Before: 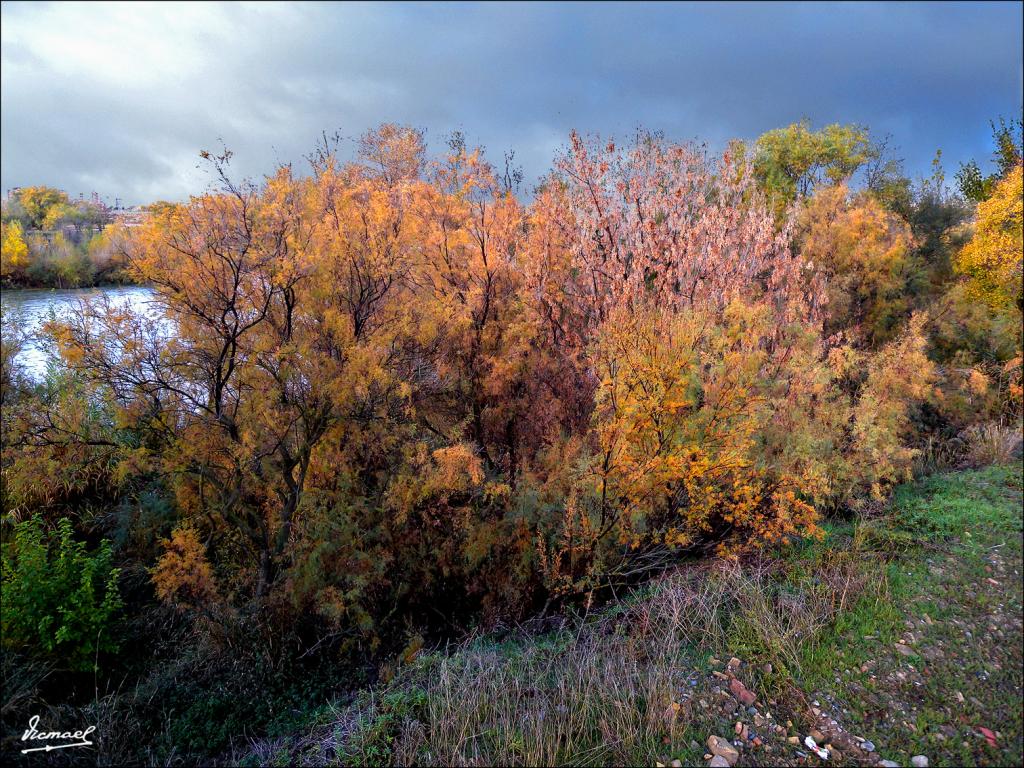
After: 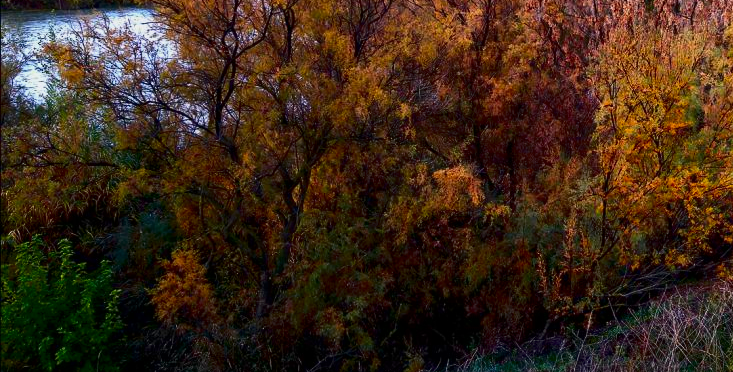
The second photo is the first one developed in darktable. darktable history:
tone equalizer: -8 EV 0.279 EV, -7 EV 0.435 EV, -6 EV 0.411 EV, -5 EV 0.221 EV, -3 EV -0.252 EV, -2 EV -0.397 EV, -1 EV -0.418 EV, +0 EV -0.256 EV
contrast brightness saturation: contrast 0.205, brightness -0.105, saturation 0.206
crop: top 36.432%, right 28.348%, bottom 15.058%
